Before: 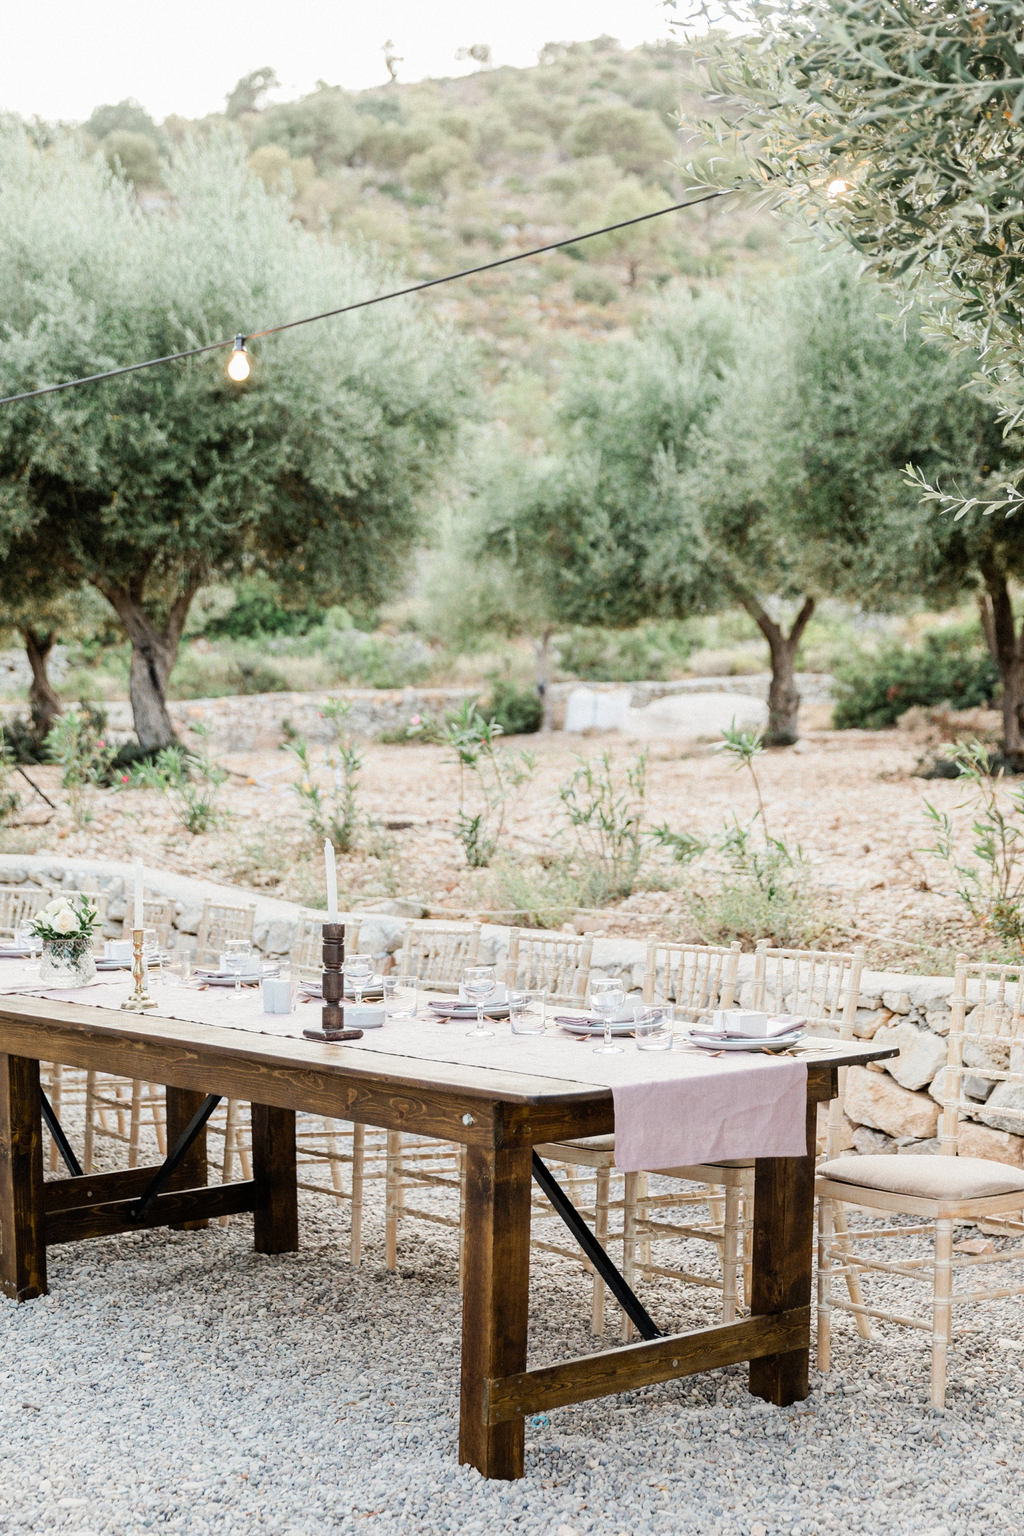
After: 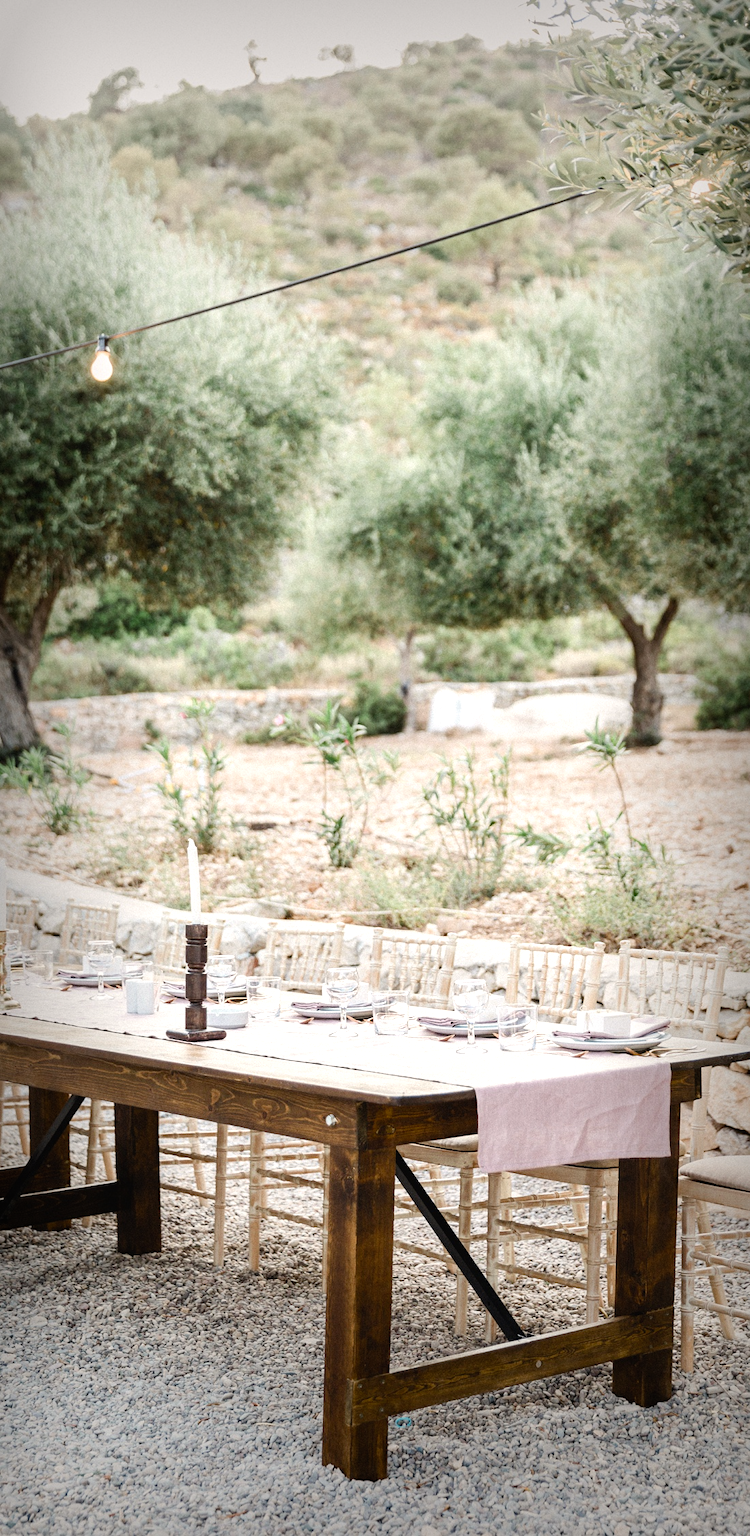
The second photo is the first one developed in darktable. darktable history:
color balance rgb: shadows lift › chroma 1%, shadows lift › hue 28.8°, power › hue 60°, highlights gain › chroma 1%, highlights gain › hue 60°, global offset › luminance 0.25%, perceptual saturation grading › highlights -20%, perceptual saturation grading › shadows 20%, perceptual brilliance grading › highlights 10%, perceptual brilliance grading › shadows -5%, global vibrance 19.67%
crop: left 13.443%, right 13.31%
vignetting: fall-off start 53.2%, brightness -0.594, saturation 0, automatic ratio true, width/height ratio 1.313, shape 0.22, unbound false
